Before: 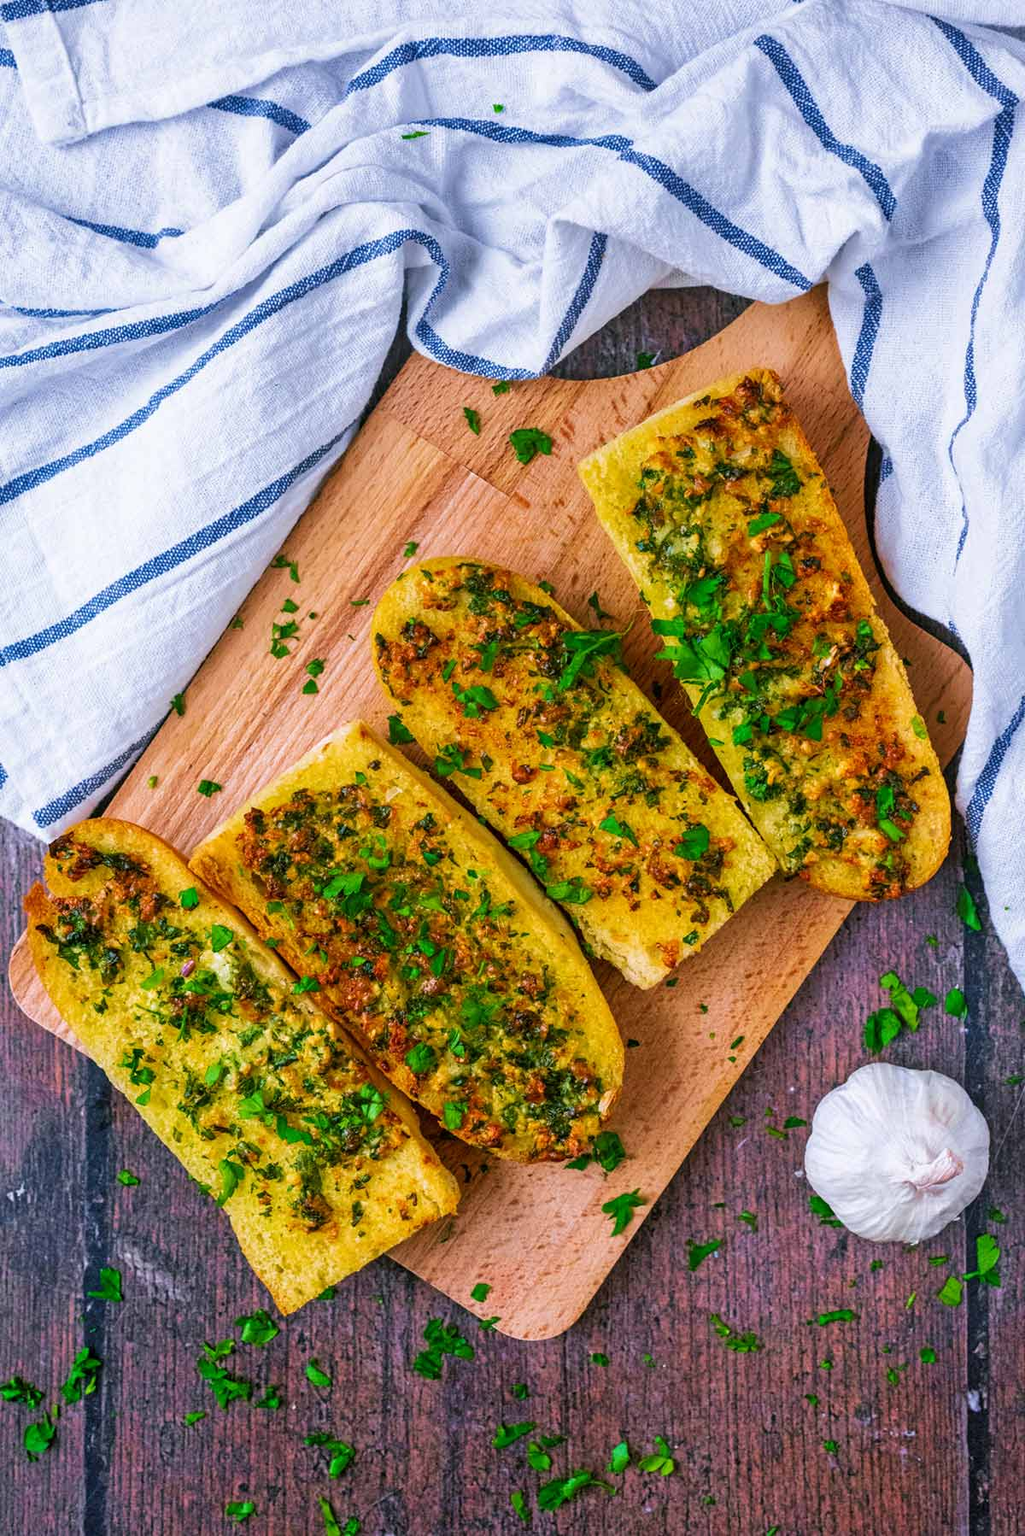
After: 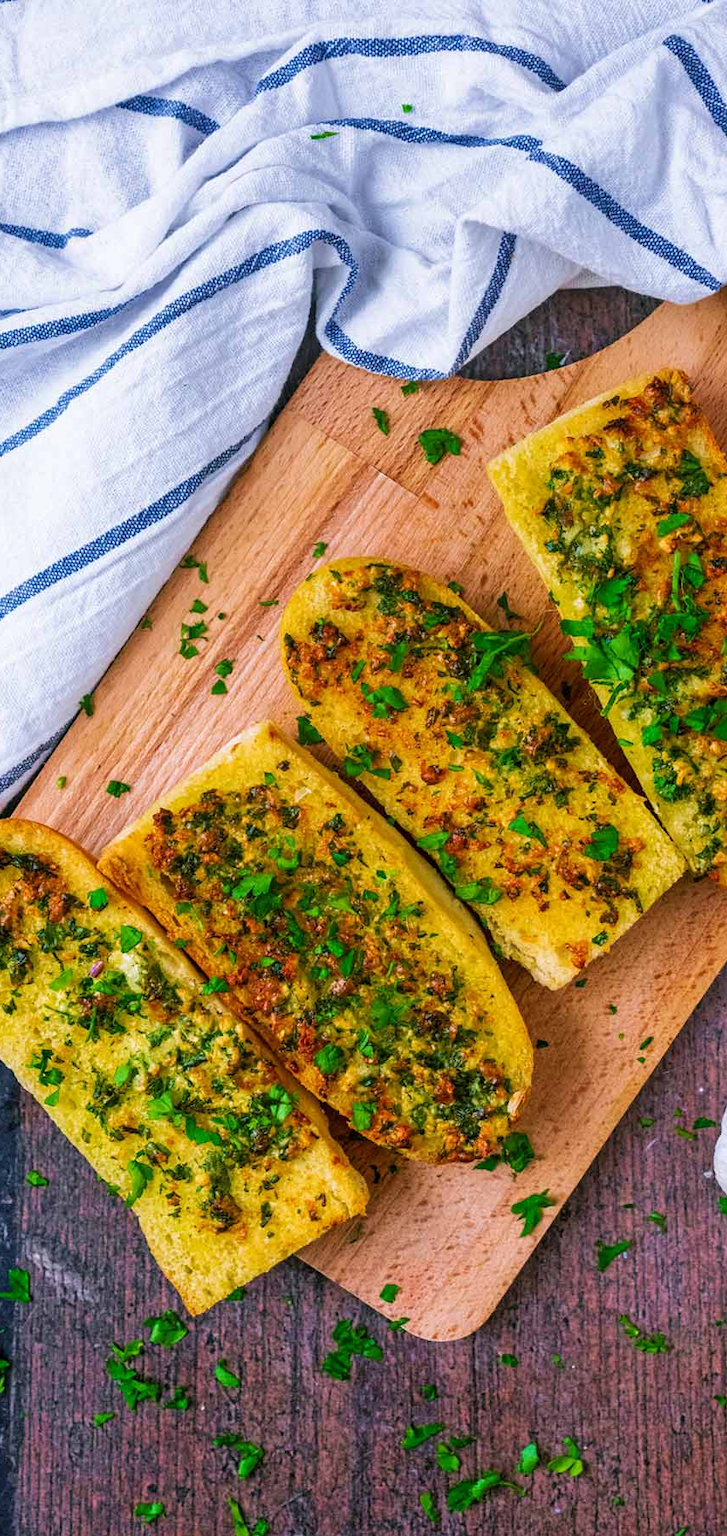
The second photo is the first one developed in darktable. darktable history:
crop and rotate: left 8.938%, right 20.098%
